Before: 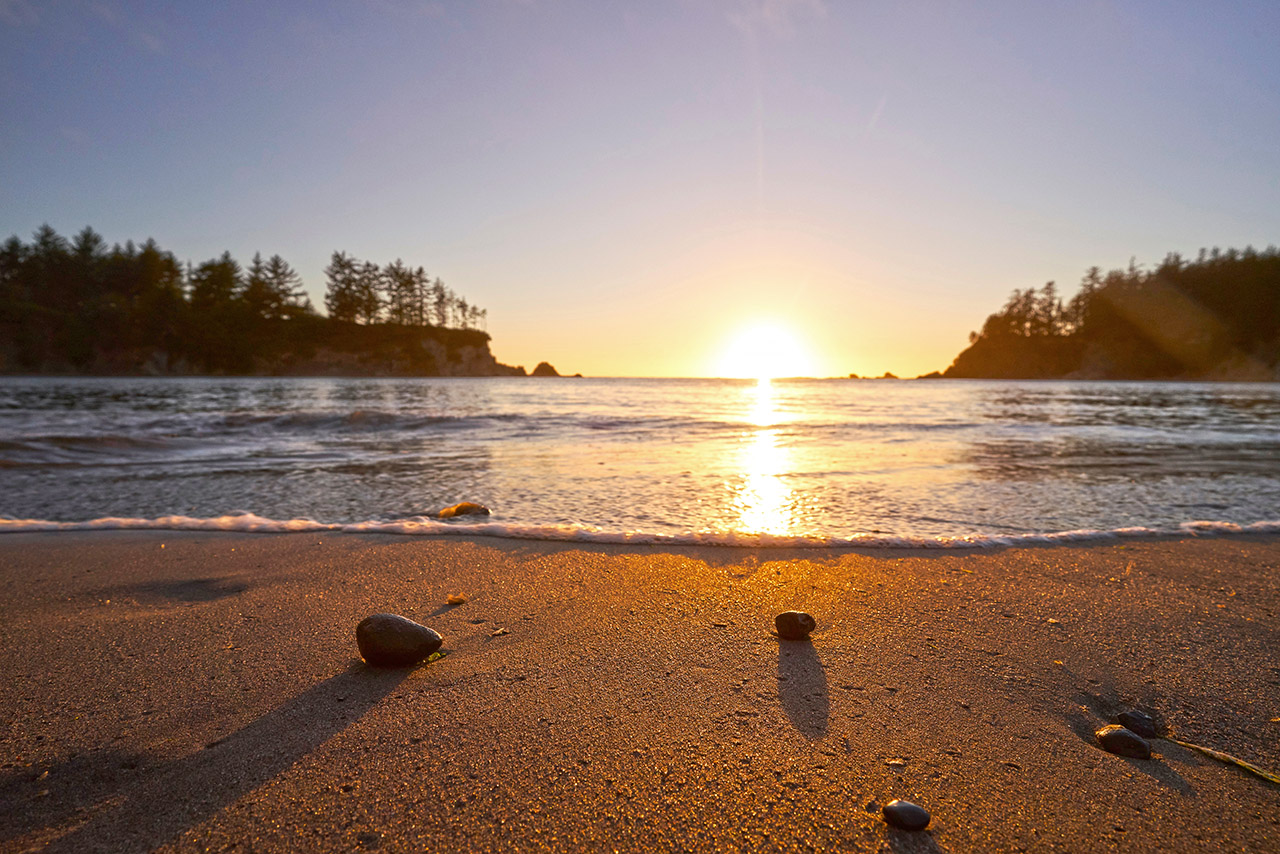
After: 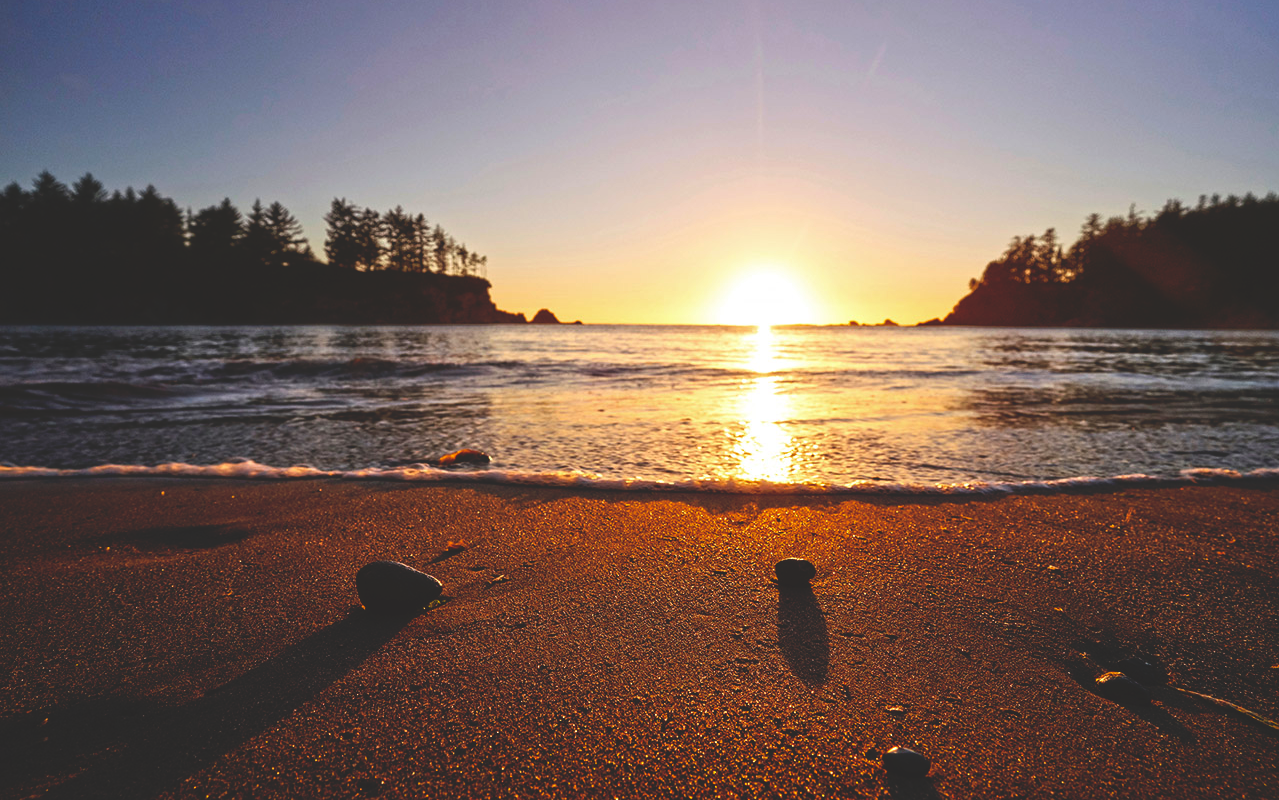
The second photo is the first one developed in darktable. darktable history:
base curve: curves: ch0 [(0, 0.02) (0.083, 0.036) (1, 1)], preserve colors none
crop and rotate: top 6.25%
